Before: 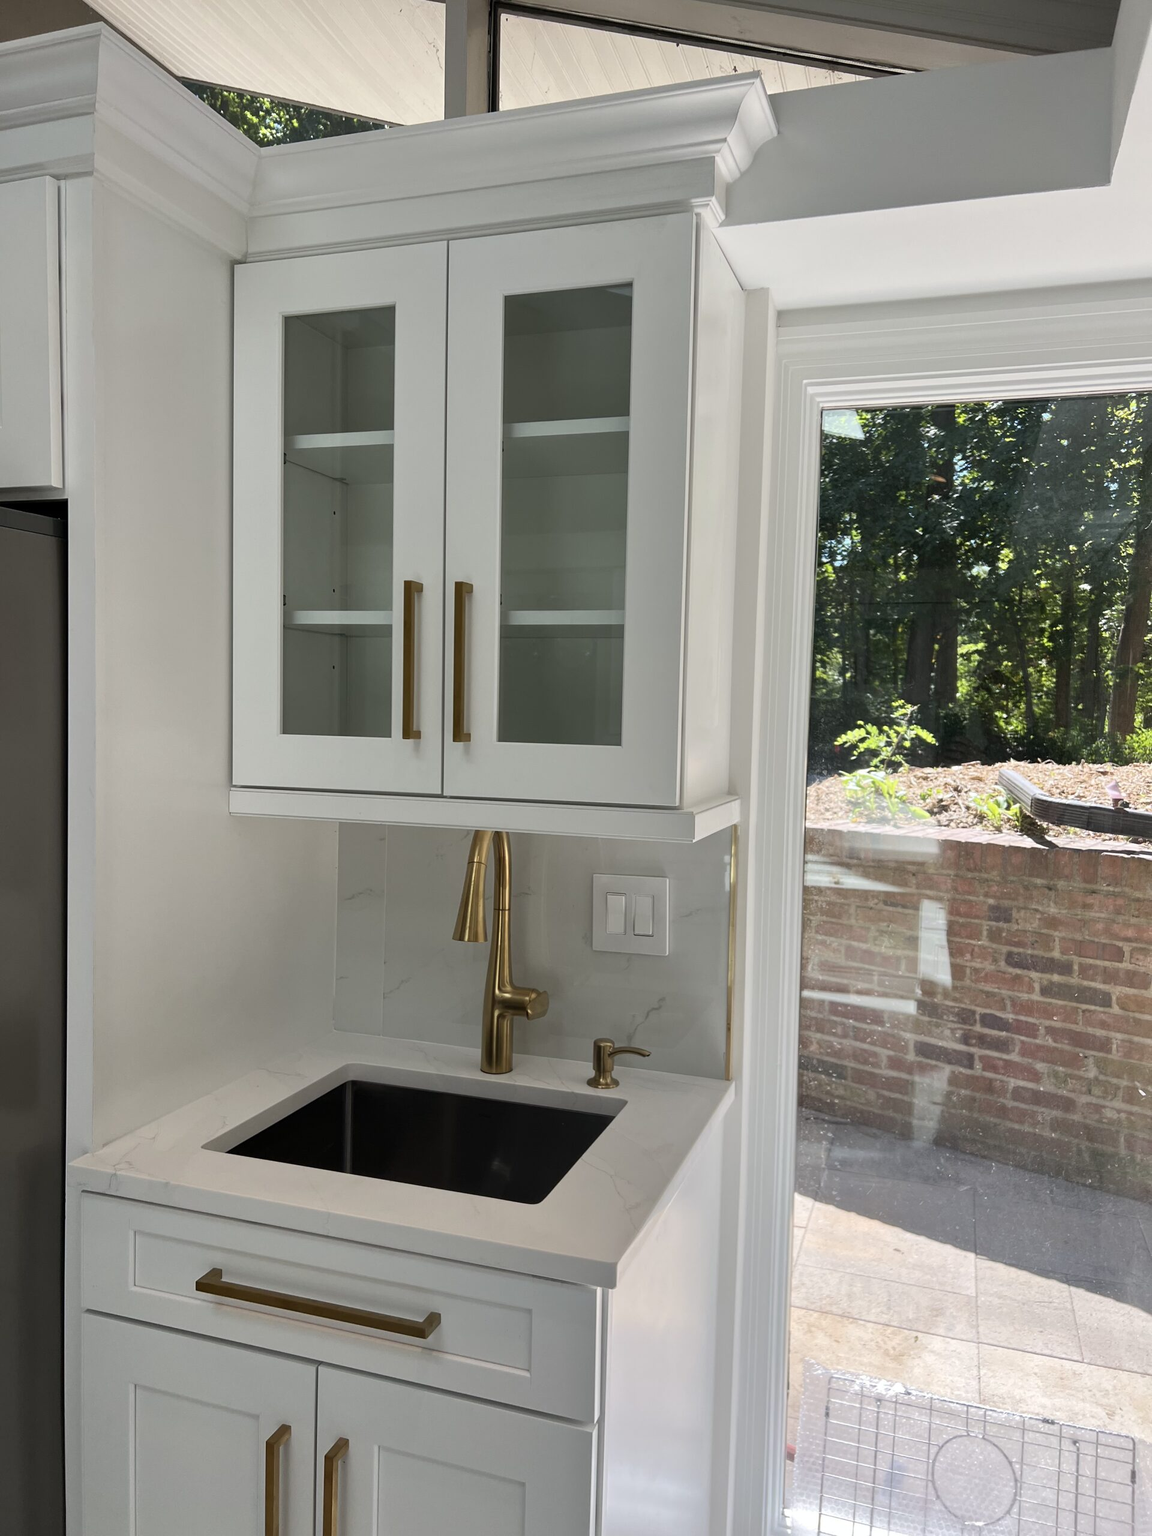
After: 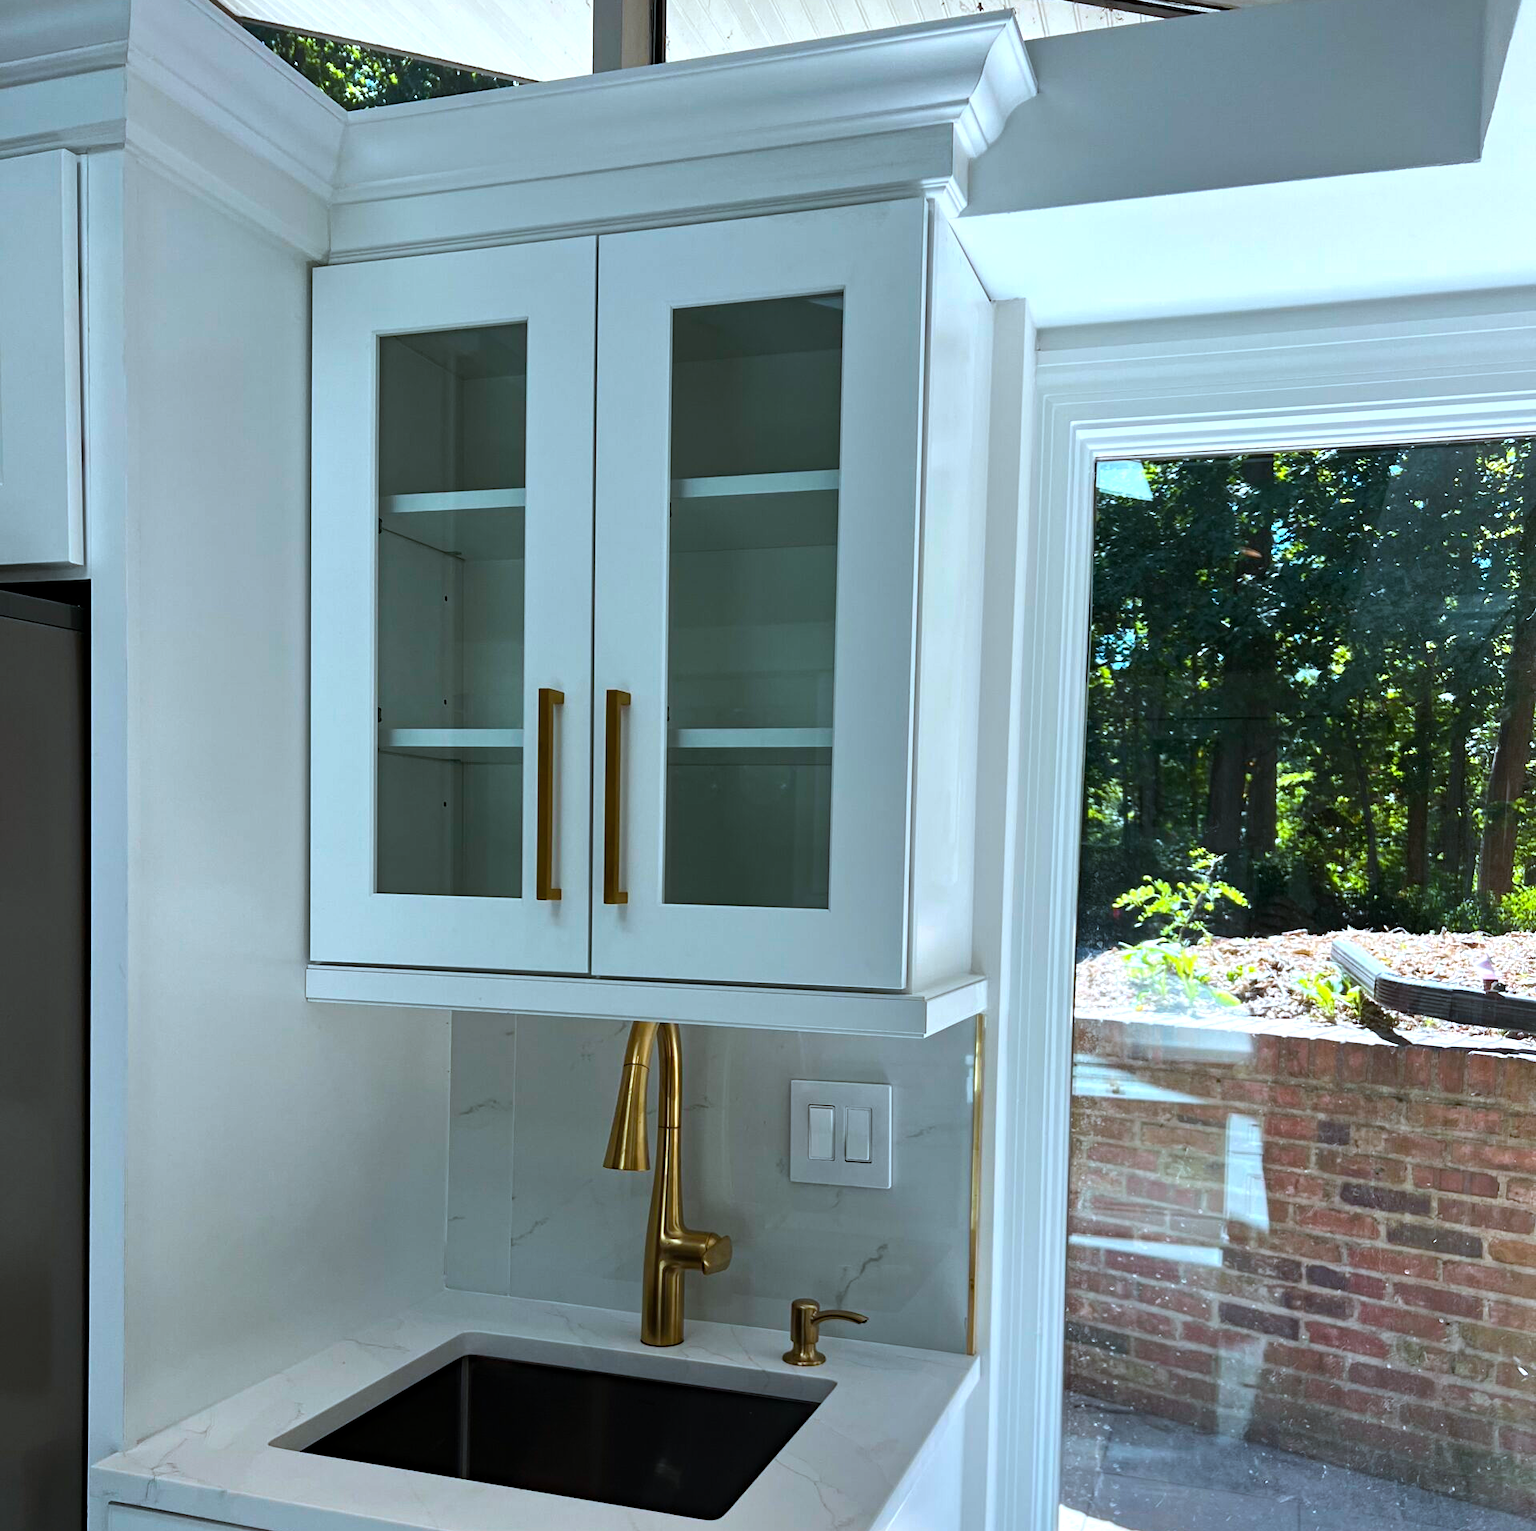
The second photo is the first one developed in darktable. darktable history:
crop: top 4.198%, bottom 21.032%
color correction: highlights a* -9.6, highlights b* -21.95
haze removal: compatibility mode true, adaptive false
color balance rgb: linear chroma grading › mid-tones 7.905%, perceptual saturation grading › global saturation 30.871%, perceptual brilliance grading › highlights 13.158%, perceptual brilliance grading › mid-tones 8.527%, perceptual brilliance grading › shadows -17.951%
